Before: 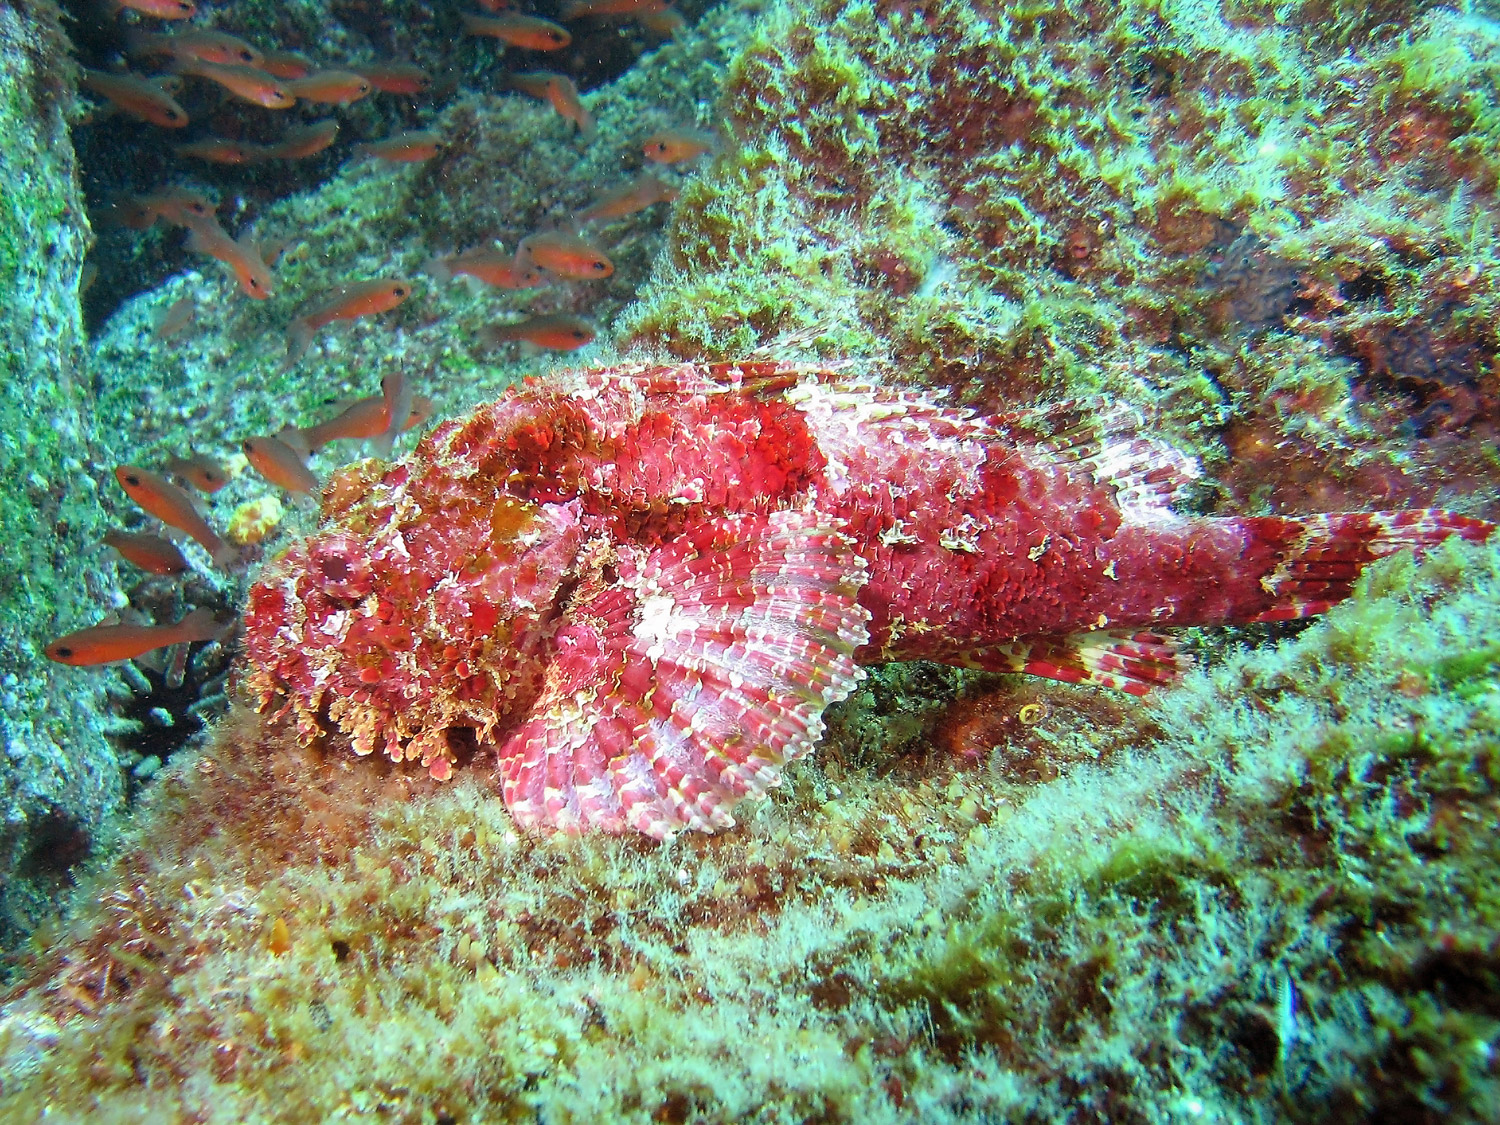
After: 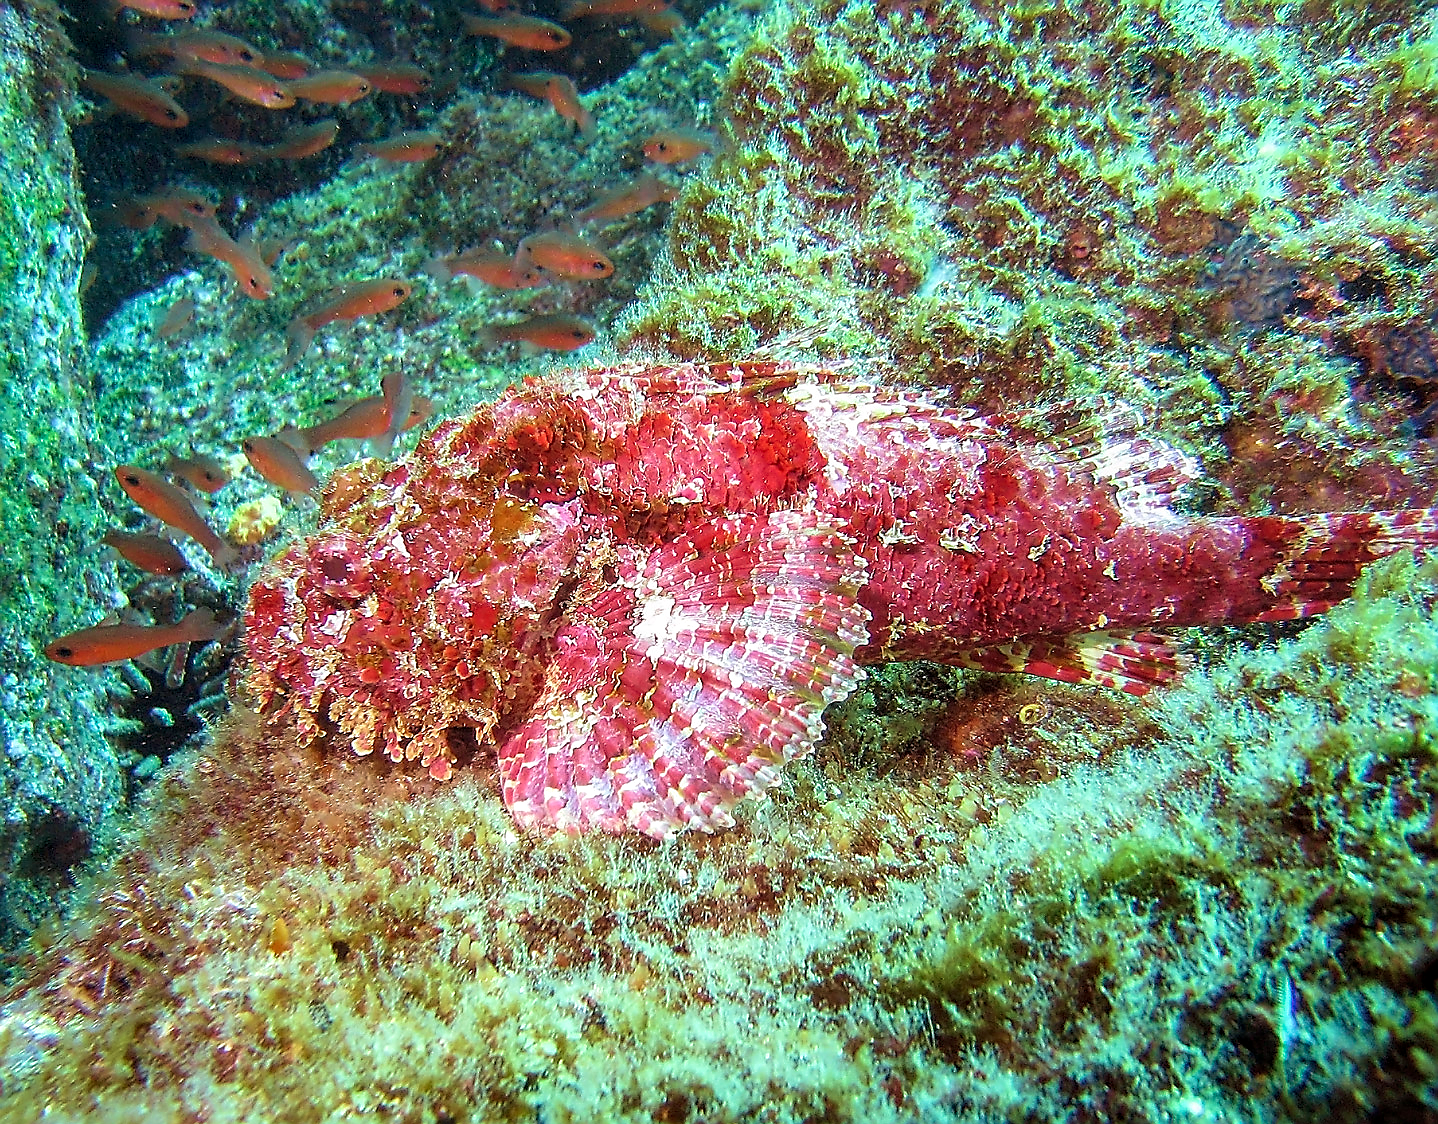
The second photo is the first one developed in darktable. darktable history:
crop: right 4.11%, bottom 0.017%
local contrast: on, module defaults
velvia: on, module defaults
sharpen: radius 1.382, amount 1.253, threshold 0.765
